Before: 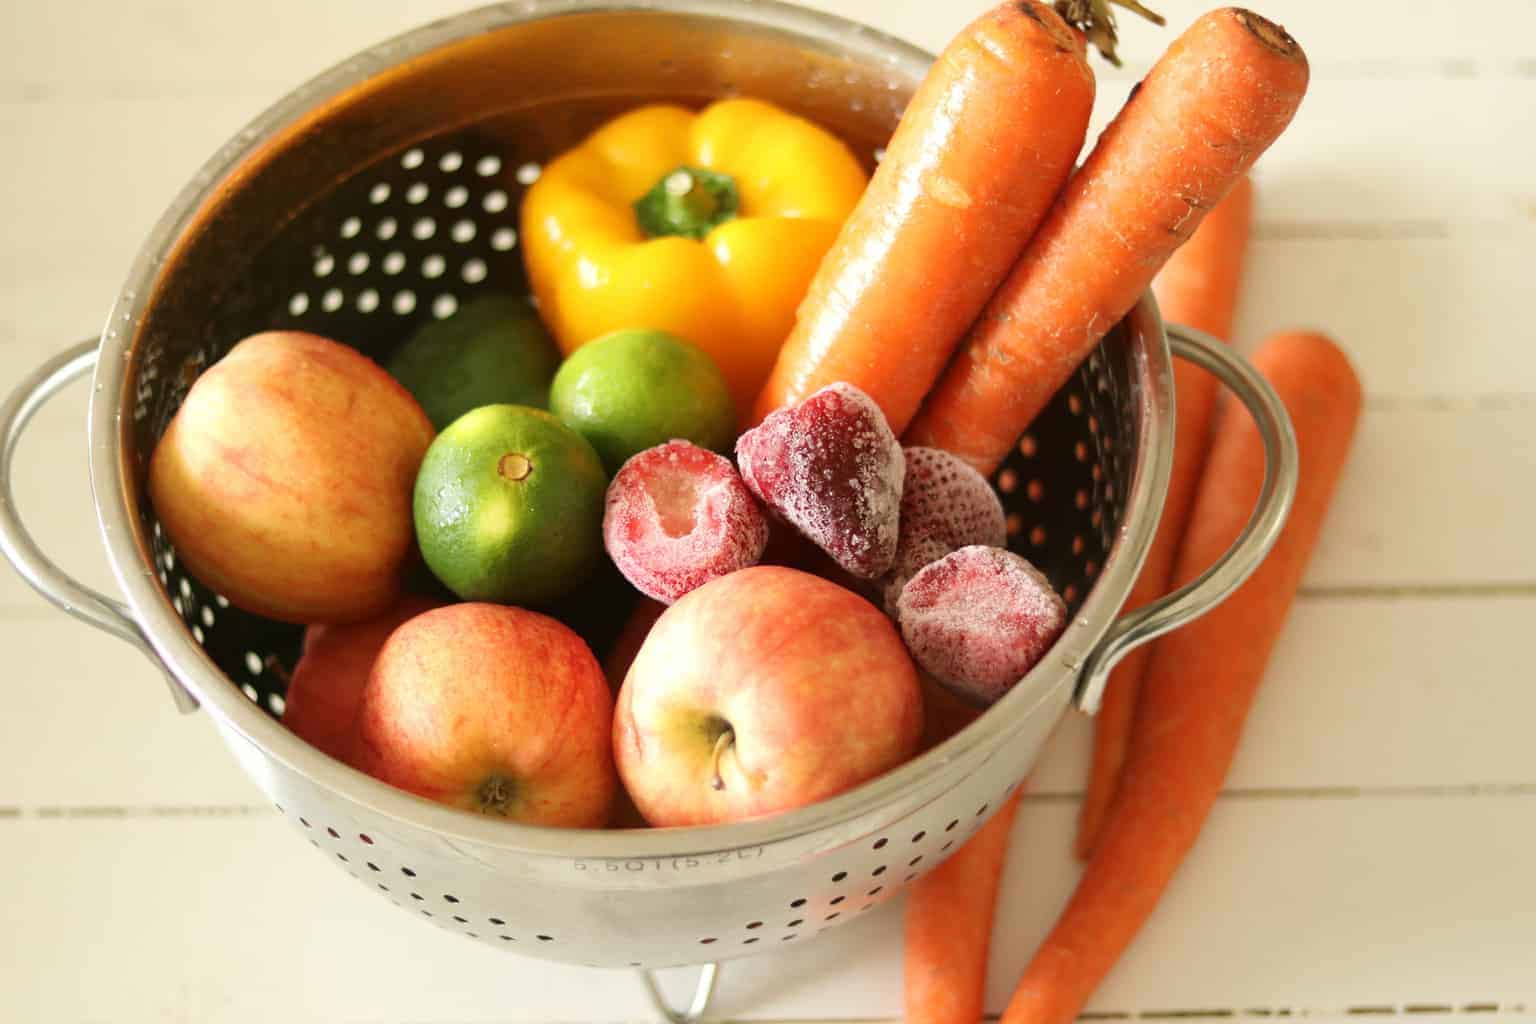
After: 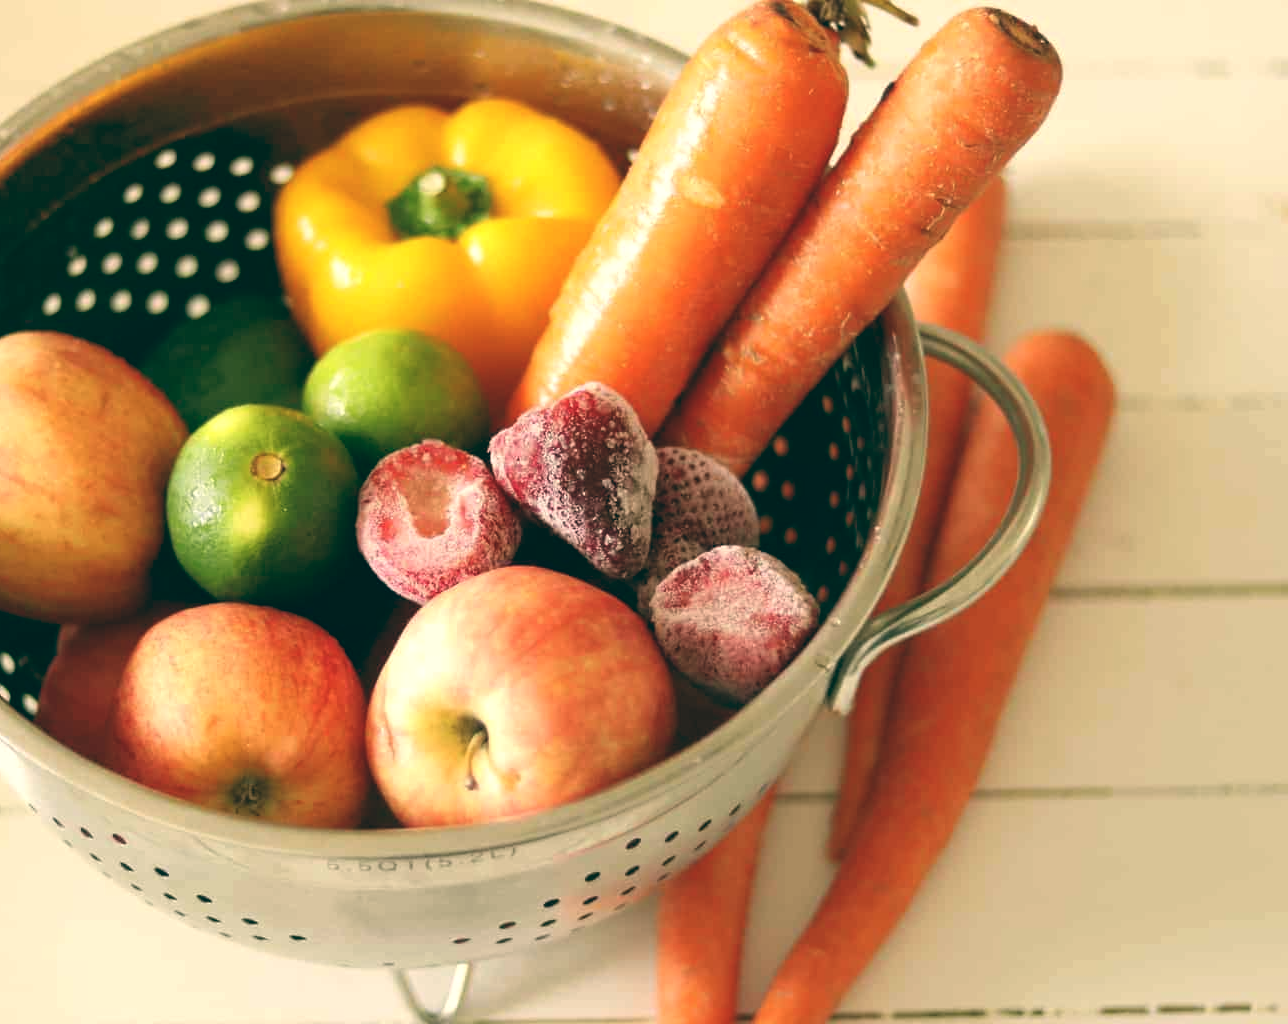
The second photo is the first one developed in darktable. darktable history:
white balance: emerald 1
crop: left 16.145%
color balance: lift [1.005, 0.99, 1.007, 1.01], gamma [1, 0.979, 1.011, 1.021], gain [0.923, 1.098, 1.025, 0.902], input saturation 90.45%, contrast 7.73%, output saturation 105.91%
